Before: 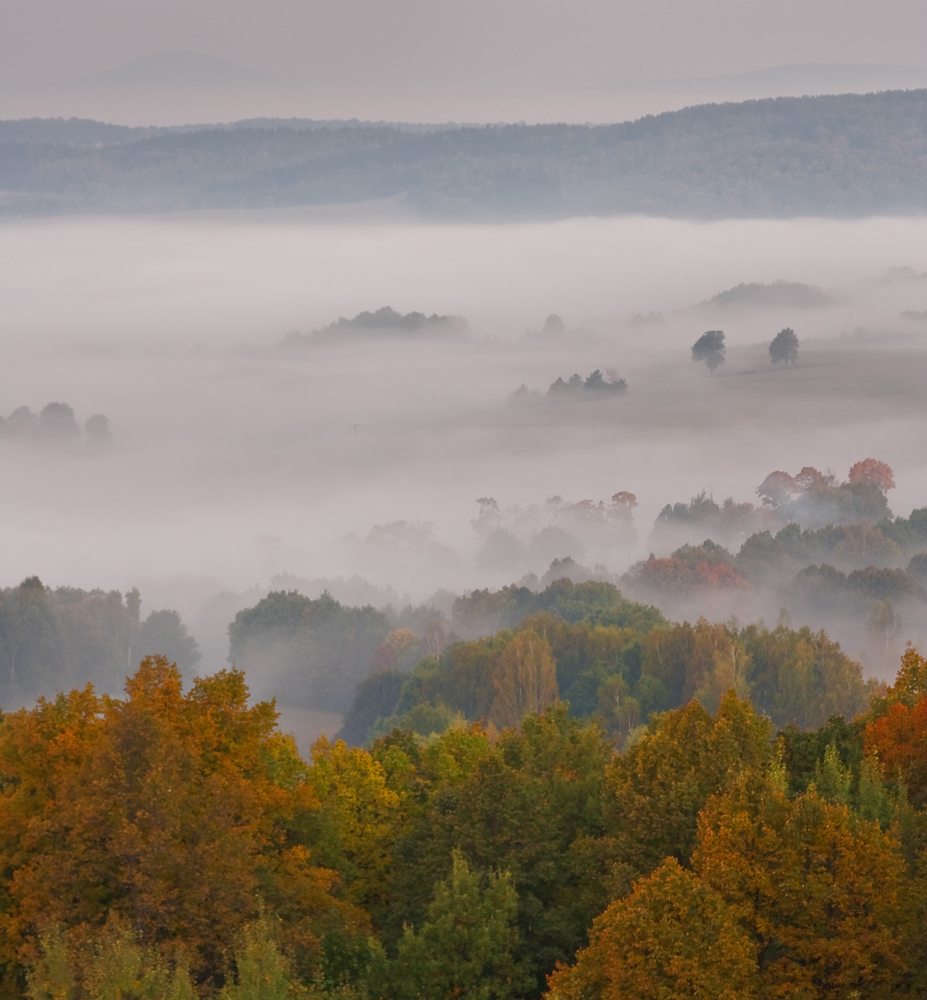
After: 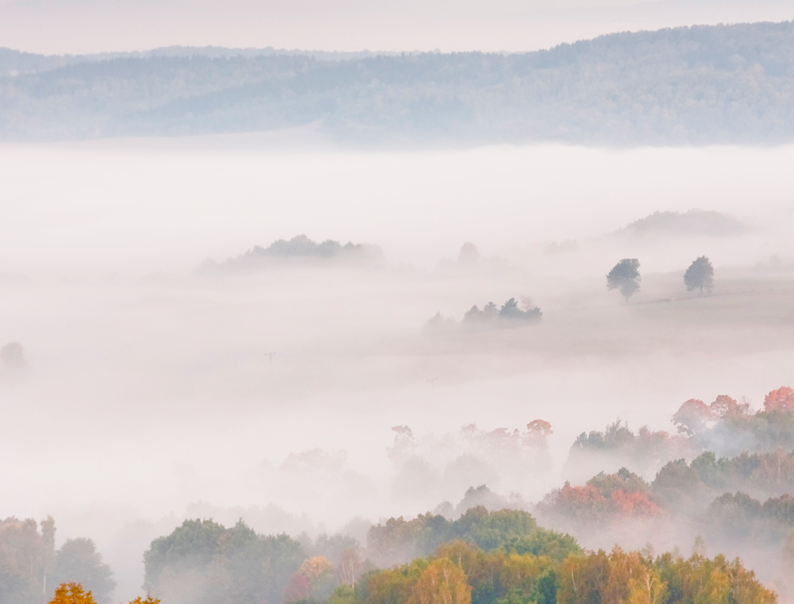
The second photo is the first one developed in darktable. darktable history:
crop and rotate: left 9.345%, top 7.22%, right 4.982%, bottom 32.331%
base curve: curves: ch0 [(0, 0) (0.028, 0.03) (0.121, 0.232) (0.46, 0.748) (0.859, 0.968) (1, 1)], preserve colors none
tone equalizer: on, module defaults
